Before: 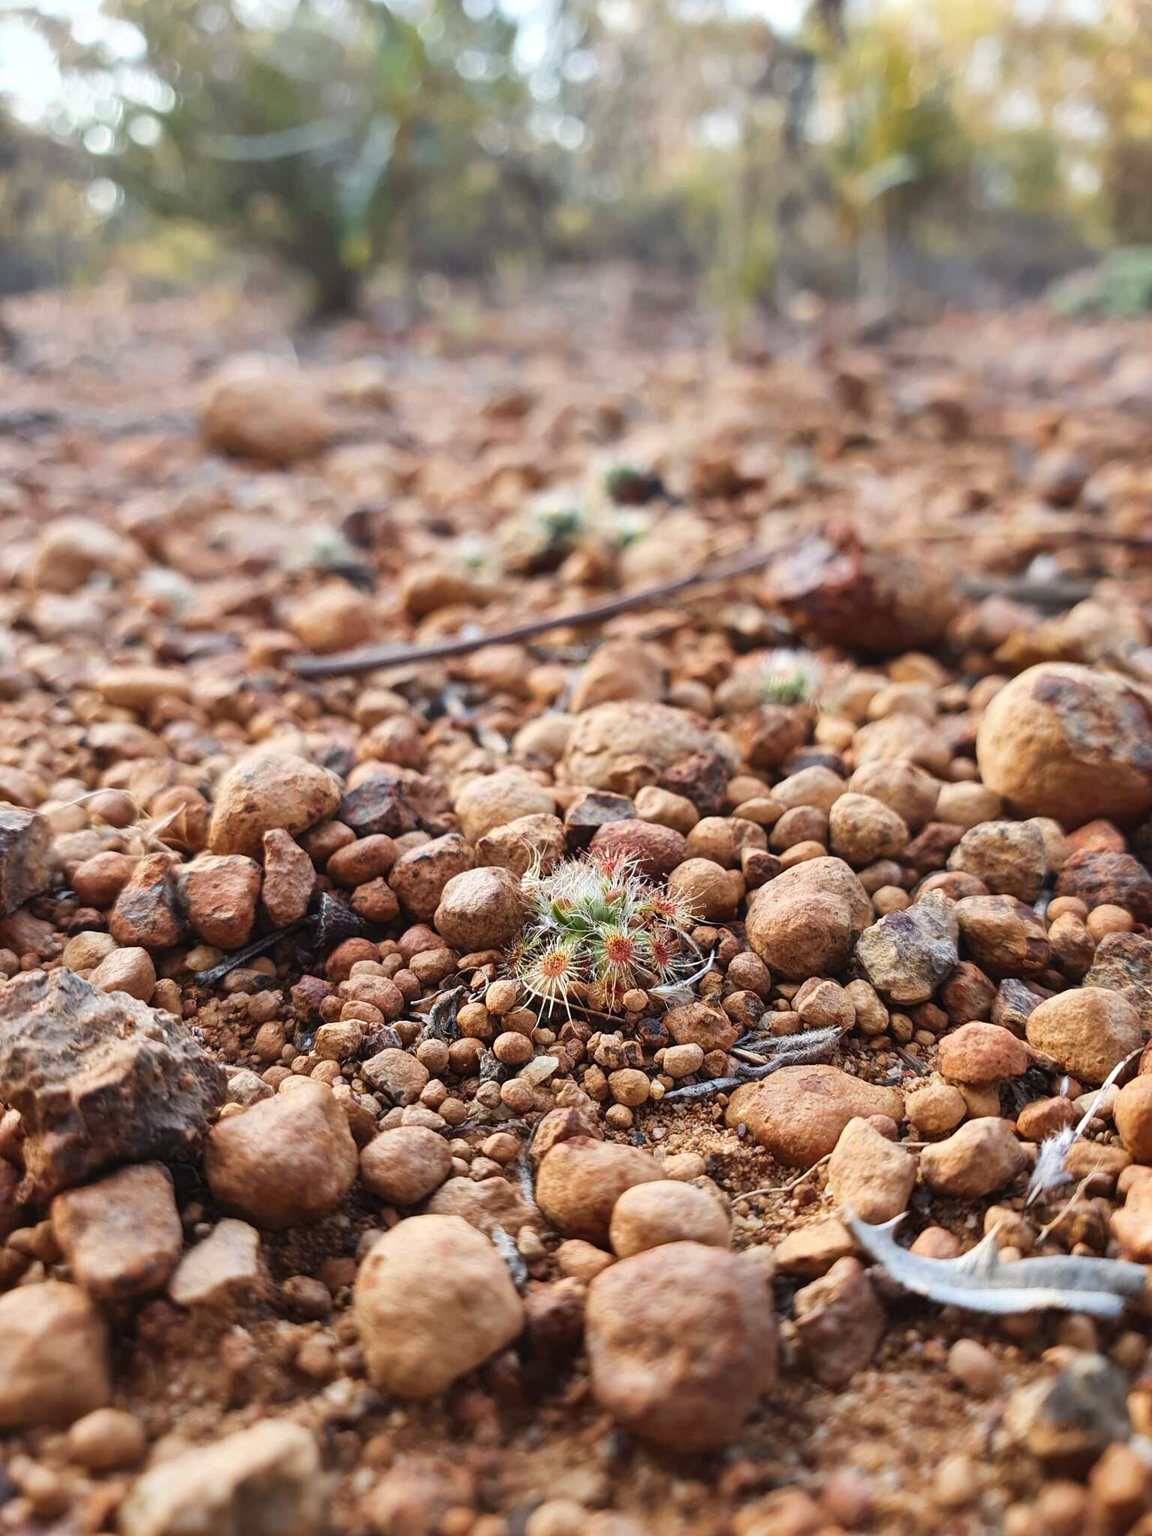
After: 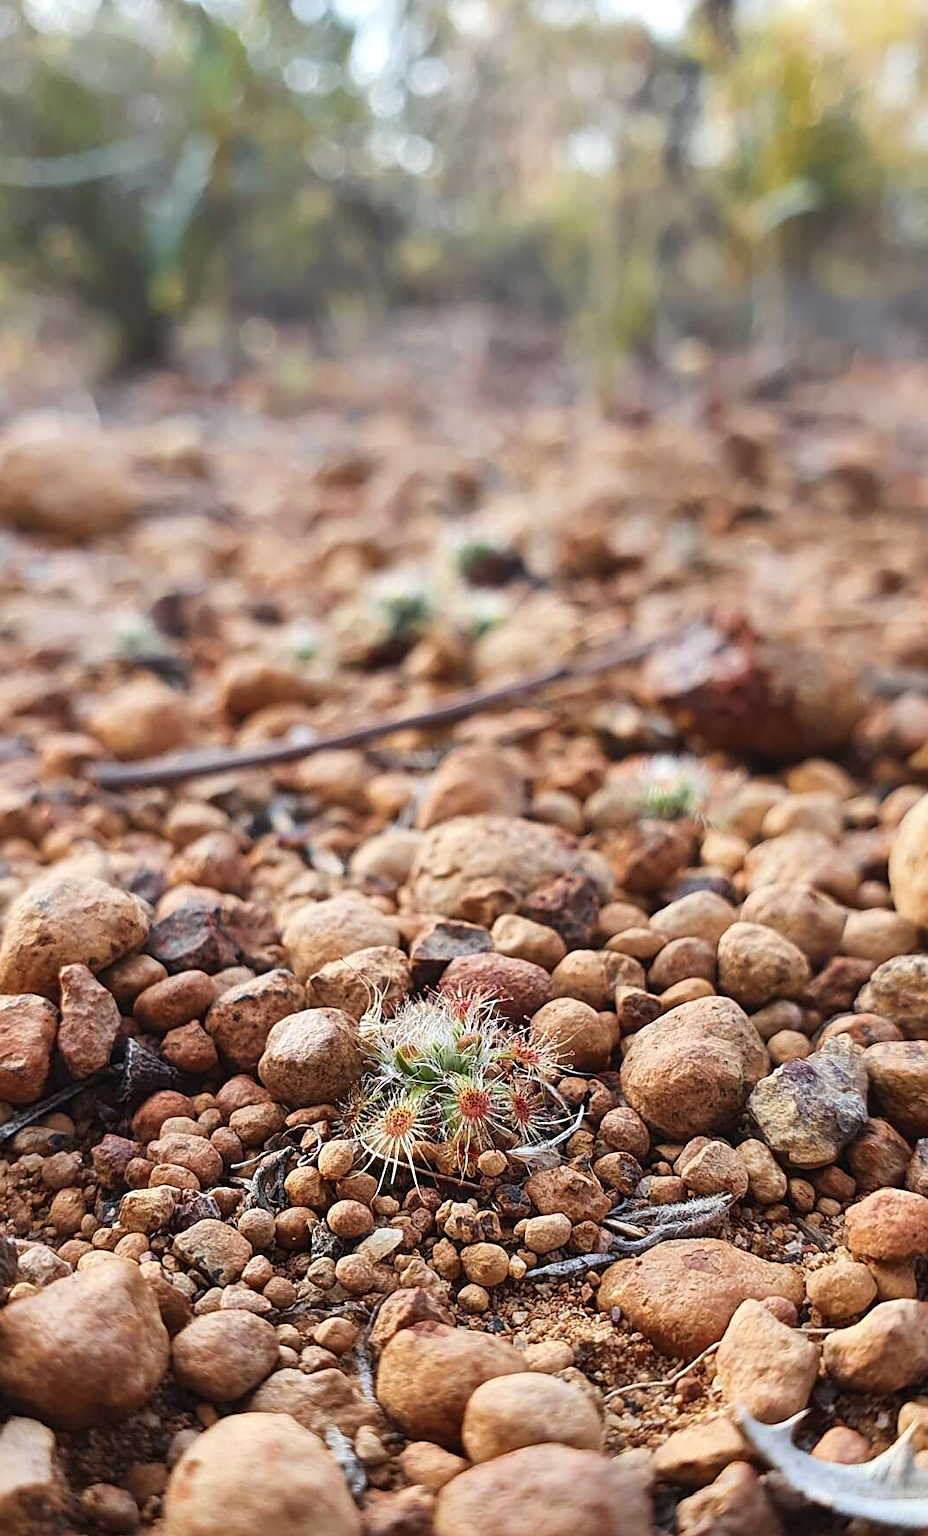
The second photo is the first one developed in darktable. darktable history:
sharpen: on, module defaults
white balance: emerald 1
crop: left 18.479%, right 12.2%, bottom 13.971%
